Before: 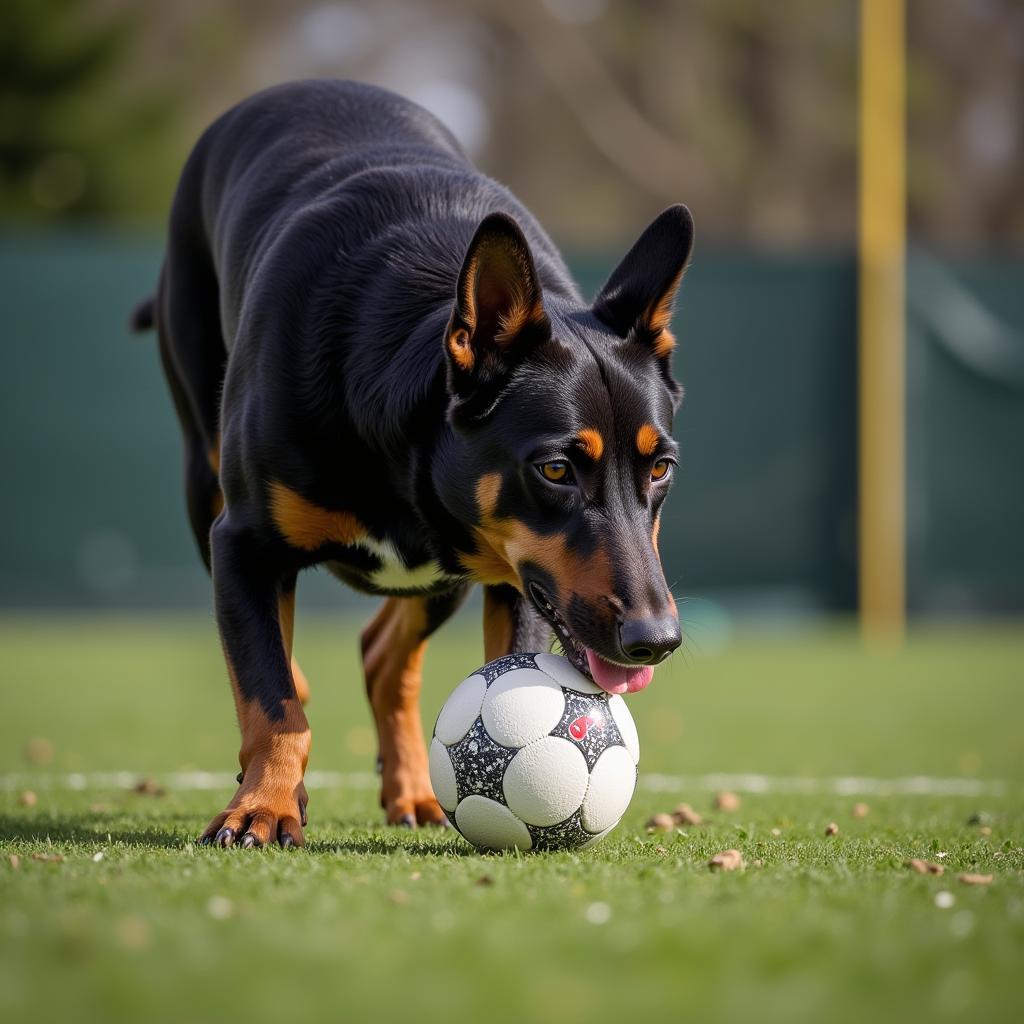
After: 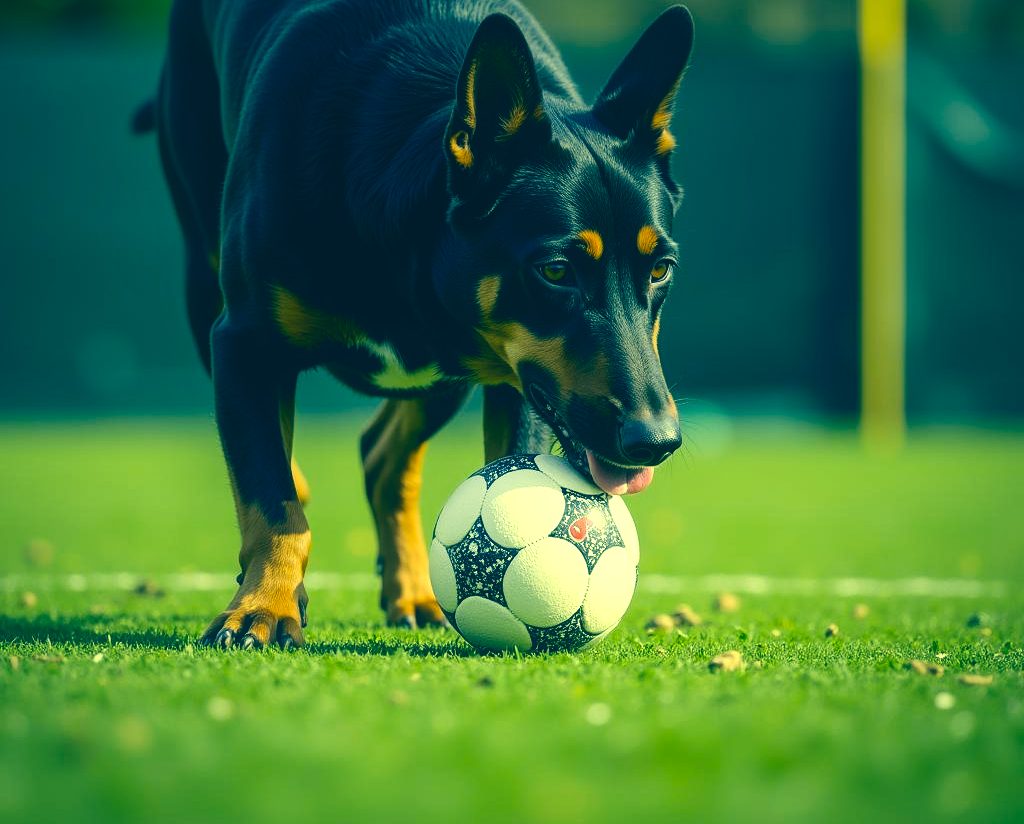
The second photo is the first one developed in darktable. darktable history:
contrast equalizer: y [[0.524, 0.538, 0.547, 0.548, 0.538, 0.524], [0.5 ×6], [0.5 ×6], [0 ×6], [0 ×6]], mix -0.992
crop and rotate: top 19.446%
color correction: highlights a* -15.55, highlights b* 39.81, shadows a* -39.59, shadows b* -26.65
tone equalizer: -8 EV -0.748 EV, -7 EV -0.681 EV, -6 EV -0.593 EV, -5 EV -0.401 EV, -3 EV 0.395 EV, -2 EV 0.6 EV, -1 EV 0.698 EV, +0 EV 0.775 EV, edges refinement/feathering 500, mask exposure compensation -1.57 EV, preserve details no
